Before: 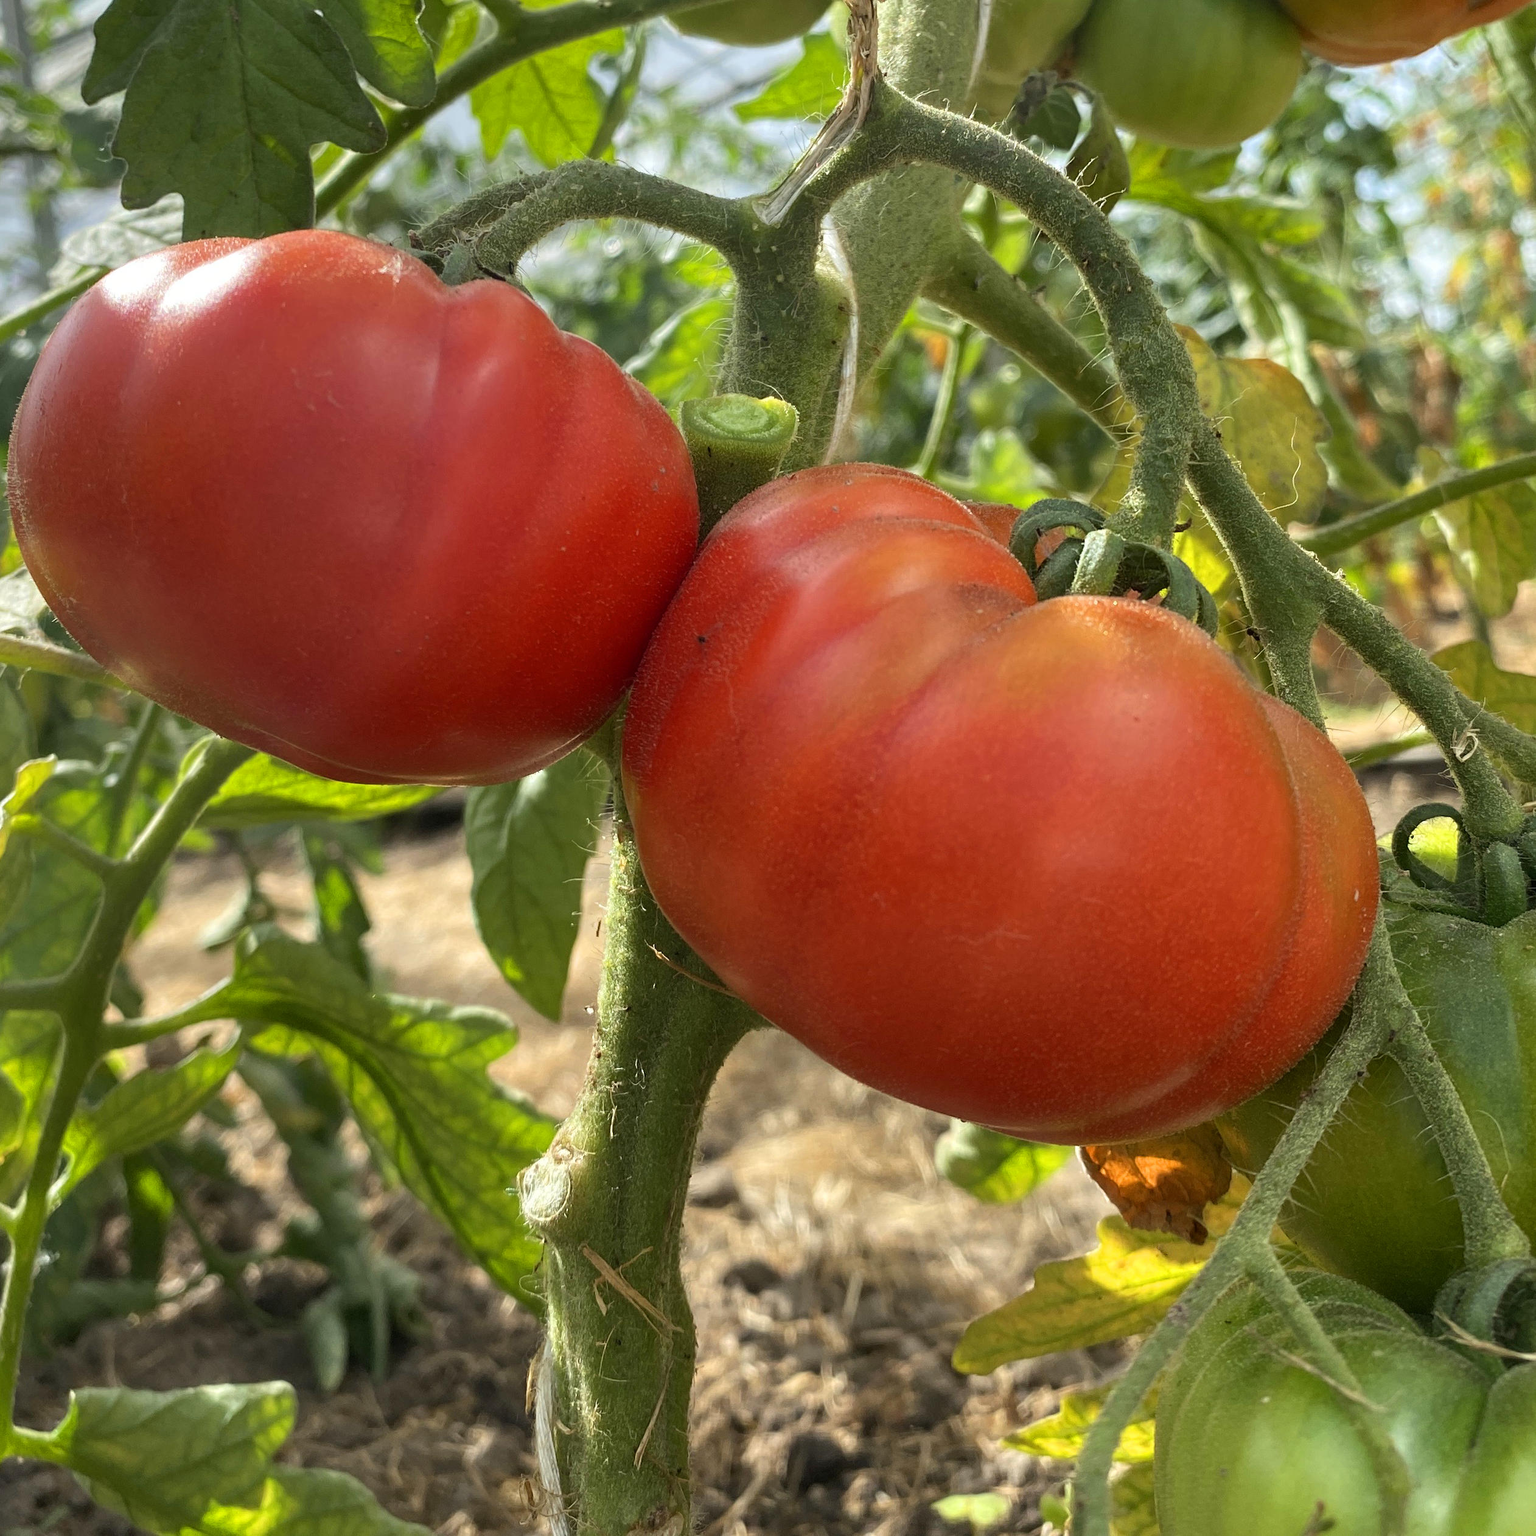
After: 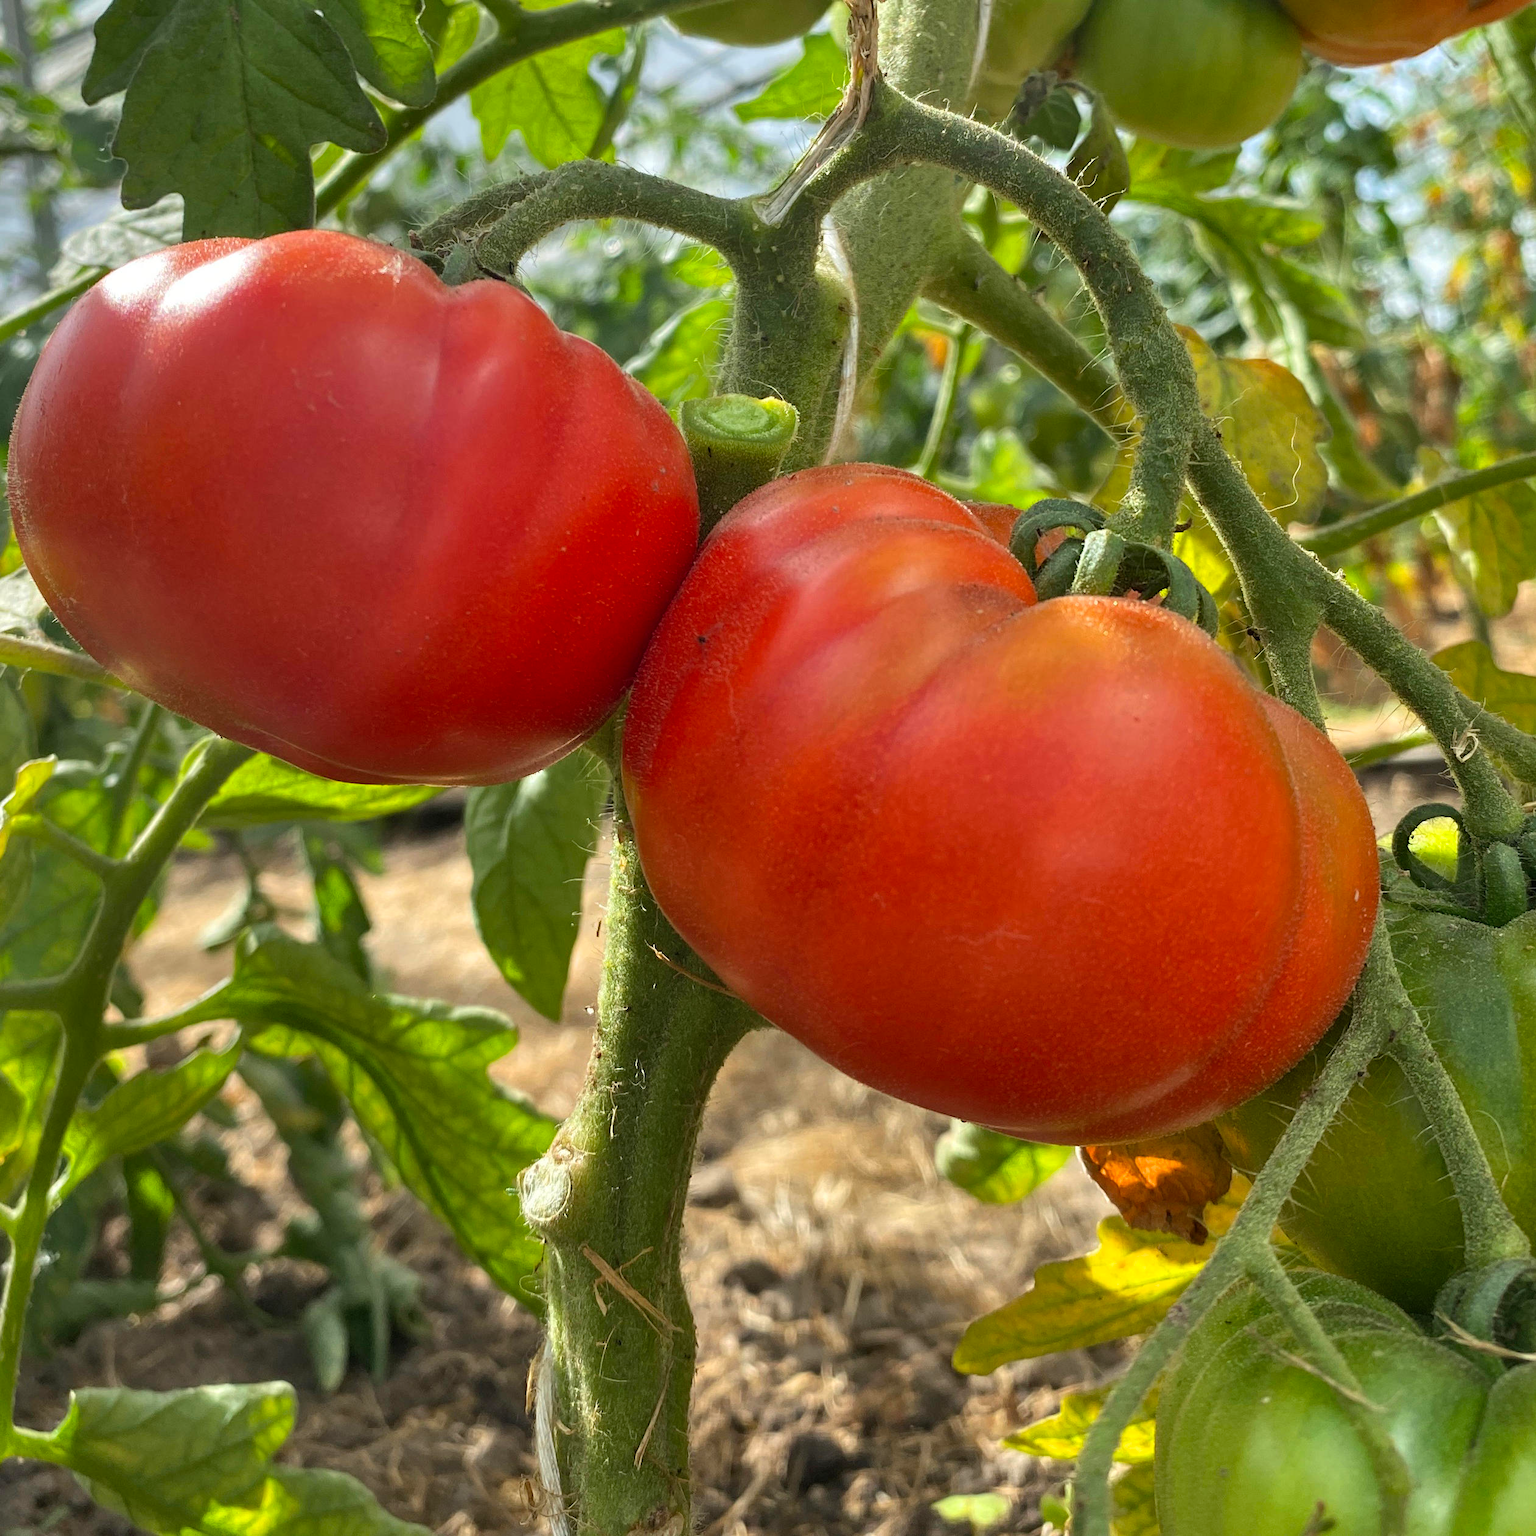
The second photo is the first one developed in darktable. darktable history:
shadows and highlights: radius 108.87, shadows 45.39, highlights -66.51, low approximation 0.01, soften with gaussian
